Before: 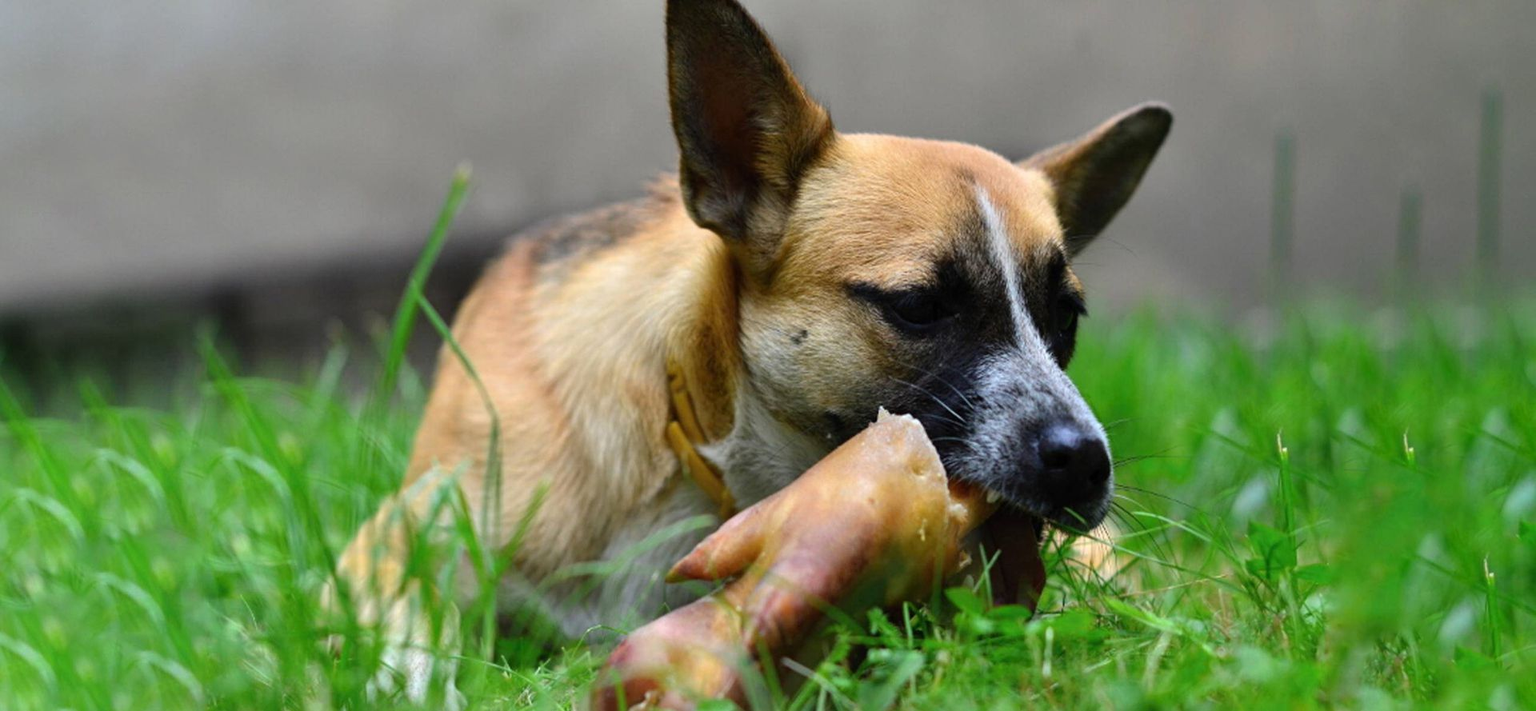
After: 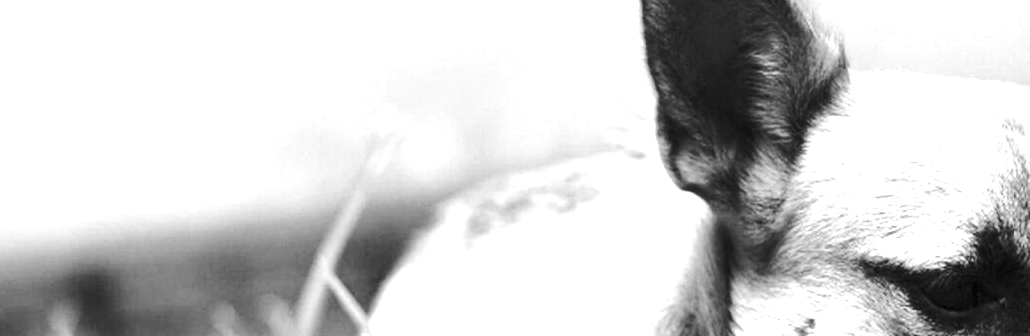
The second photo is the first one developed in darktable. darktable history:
crop: left 10.121%, top 10.631%, right 36.218%, bottom 51.526%
exposure: black level correction 0, exposure 1.6 EV, compensate exposure bias true, compensate highlight preservation false
contrast brightness saturation: contrast 0.1, saturation -0.36
tone equalizer: -8 EV 0.001 EV, -7 EV -0.002 EV, -6 EV 0.002 EV, -5 EV -0.03 EV, -4 EV -0.116 EV, -3 EV -0.169 EV, -2 EV 0.24 EV, -1 EV 0.702 EV, +0 EV 0.493 EV
white balance: red 0.766, blue 1.537
monochrome: a 14.95, b -89.96
